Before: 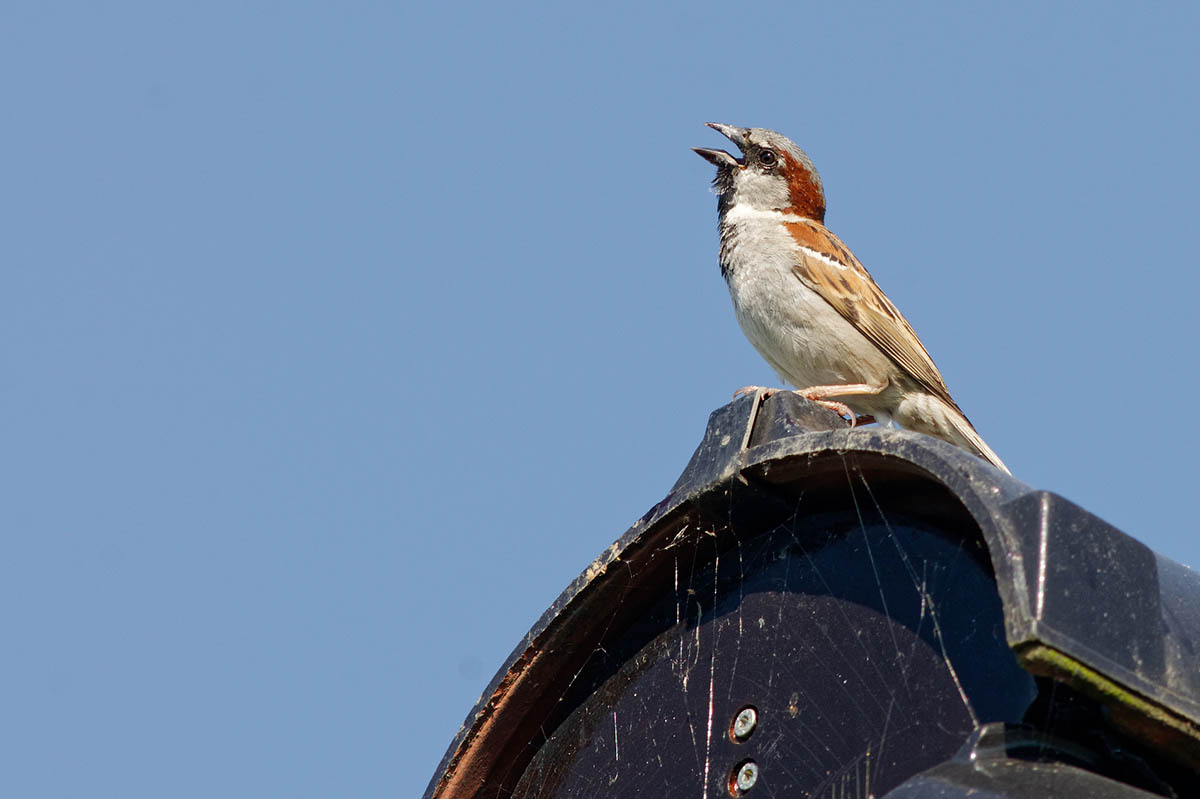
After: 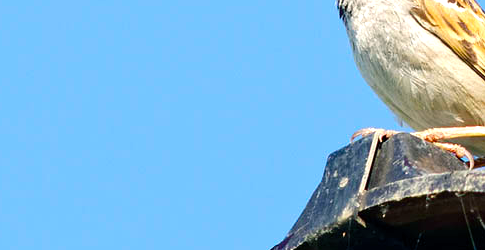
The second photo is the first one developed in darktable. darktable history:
crop: left 31.887%, top 32.319%, right 27.667%, bottom 36.302%
exposure: black level correction 0, exposure 0.692 EV, compensate exposure bias true, compensate highlight preservation false
color balance rgb: power › luminance -7.994%, power › chroma 1.081%, power › hue 217.46°, linear chroma grading › shadows -39.503%, linear chroma grading › highlights 38.903%, linear chroma grading › global chroma 44.54%, linear chroma grading › mid-tones -29.827%, perceptual saturation grading › global saturation 20%, perceptual saturation grading › highlights -49.762%, perceptual saturation grading › shadows 25.407%, global vibrance 15.175%
